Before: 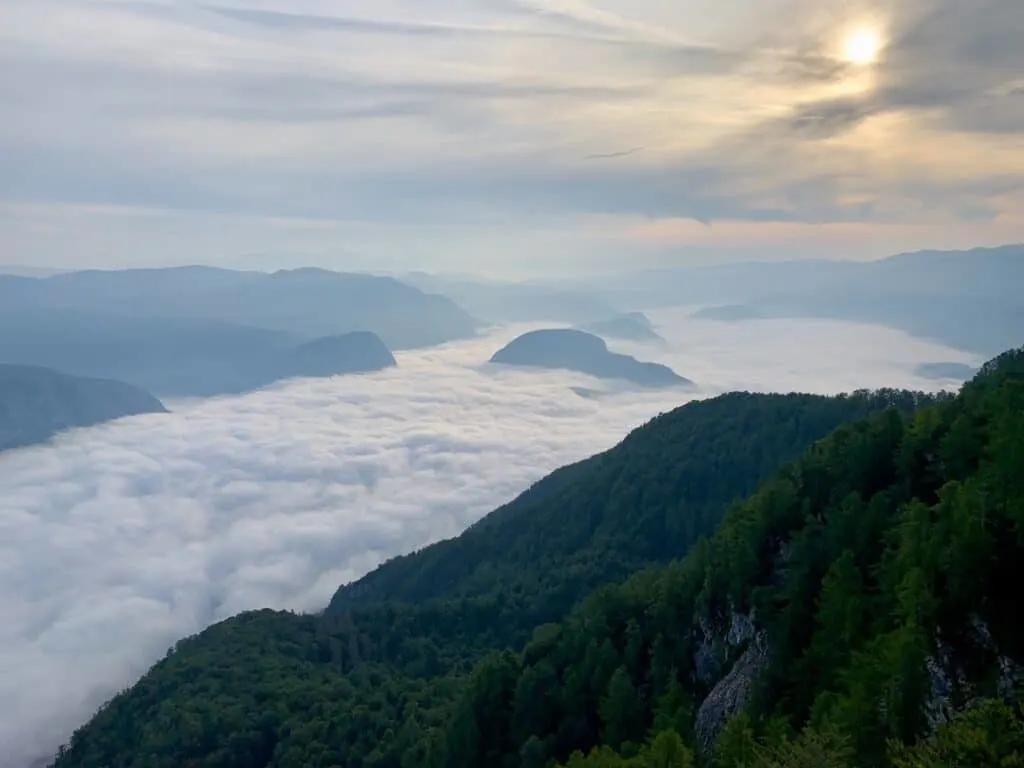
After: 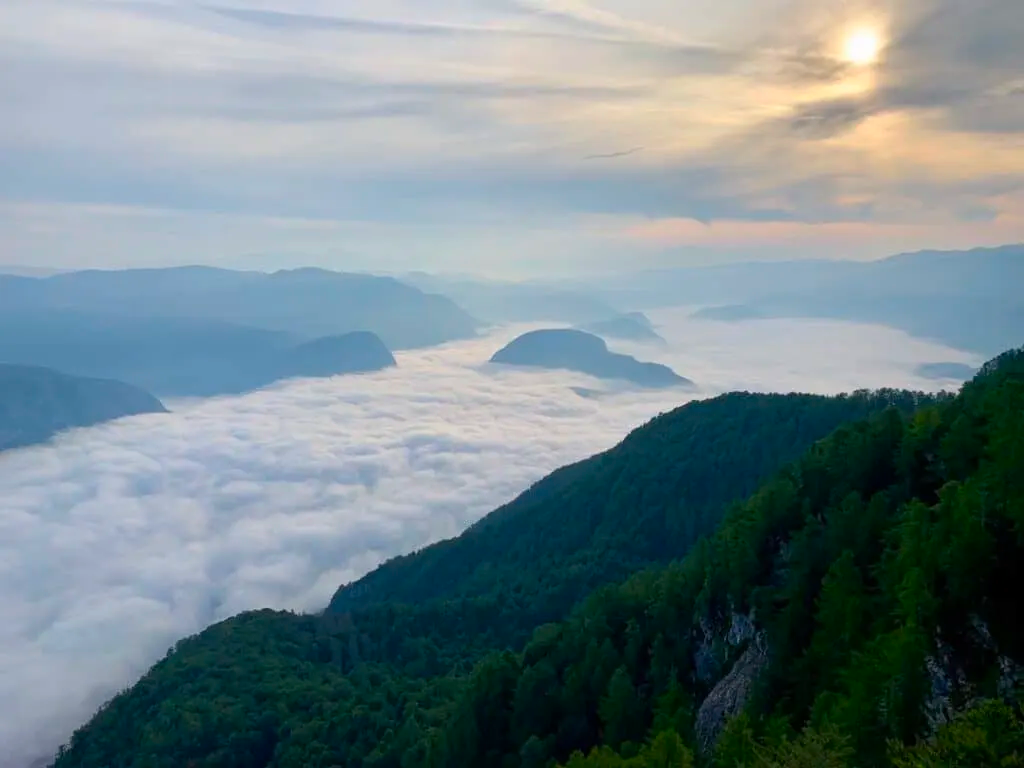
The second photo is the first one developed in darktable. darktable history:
contrast brightness saturation: contrast 0.037, saturation 0.163
